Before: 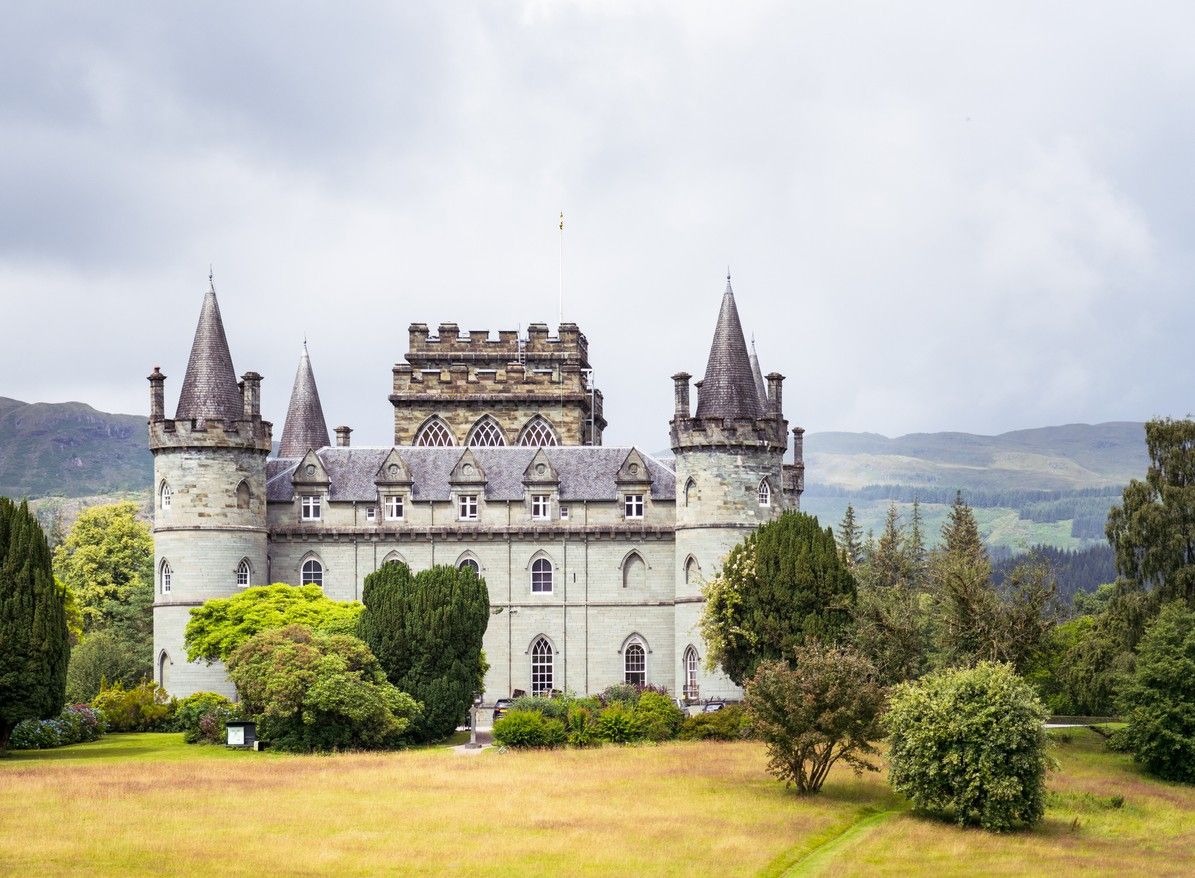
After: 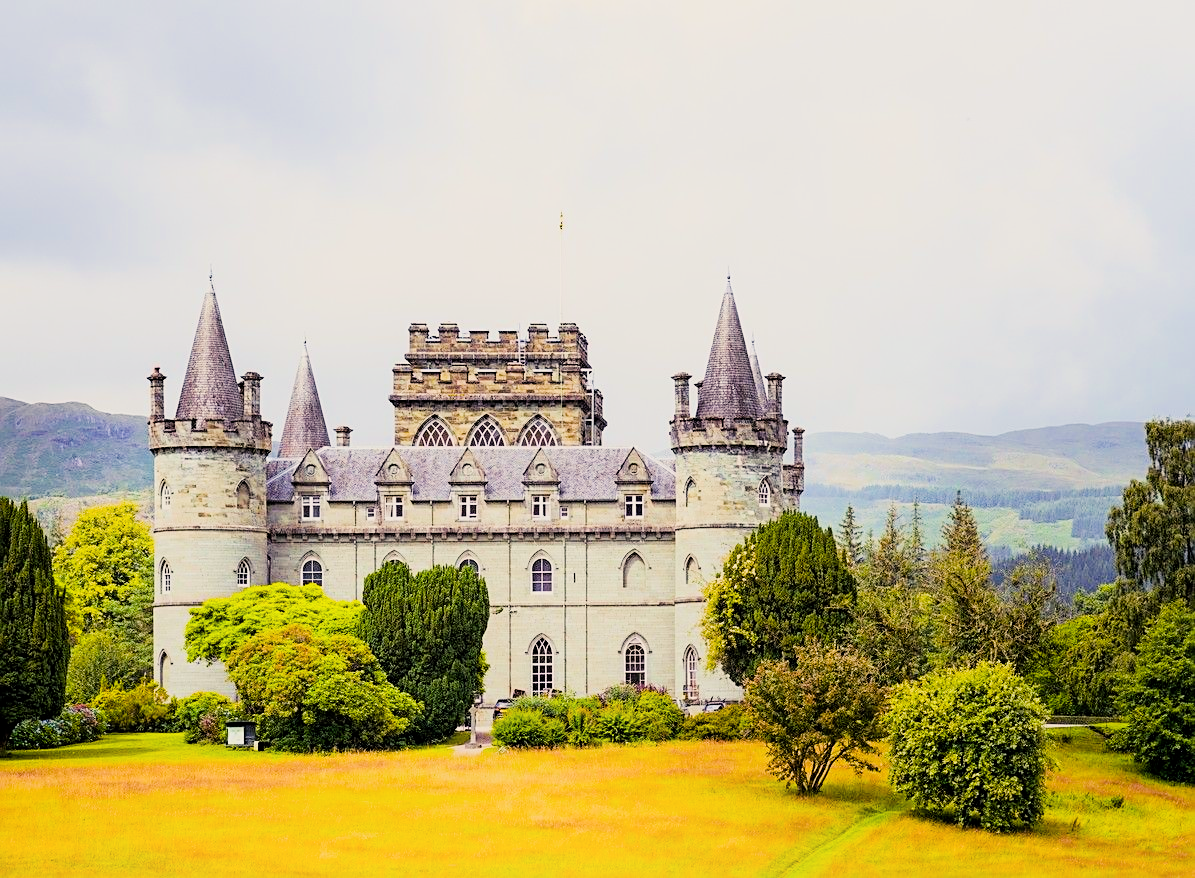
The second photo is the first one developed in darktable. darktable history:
sharpen: on, module defaults
filmic rgb: middle gray luminance 29.87%, black relative exposure -9.01 EV, white relative exposure 7.01 EV, threshold 5.98 EV, target black luminance 0%, hardness 2.94, latitude 1.15%, contrast 0.961, highlights saturation mix 6.24%, shadows ↔ highlights balance 11.34%, enable highlight reconstruction true
color balance rgb: highlights gain › chroma 2.976%, highlights gain › hue 76.39°, linear chroma grading › global chroma 14.63%, perceptual saturation grading › global saturation 30.45%, perceptual brilliance grading › highlights 10.81%, perceptual brilliance grading › shadows -11.204%, global vibrance 20%
exposure: exposure 0.604 EV, compensate highlight preservation false
shadows and highlights: radius 93.93, shadows -15.52, white point adjustment 0.222, highlights 31.02, compress 48.4%, soften with gaussian
